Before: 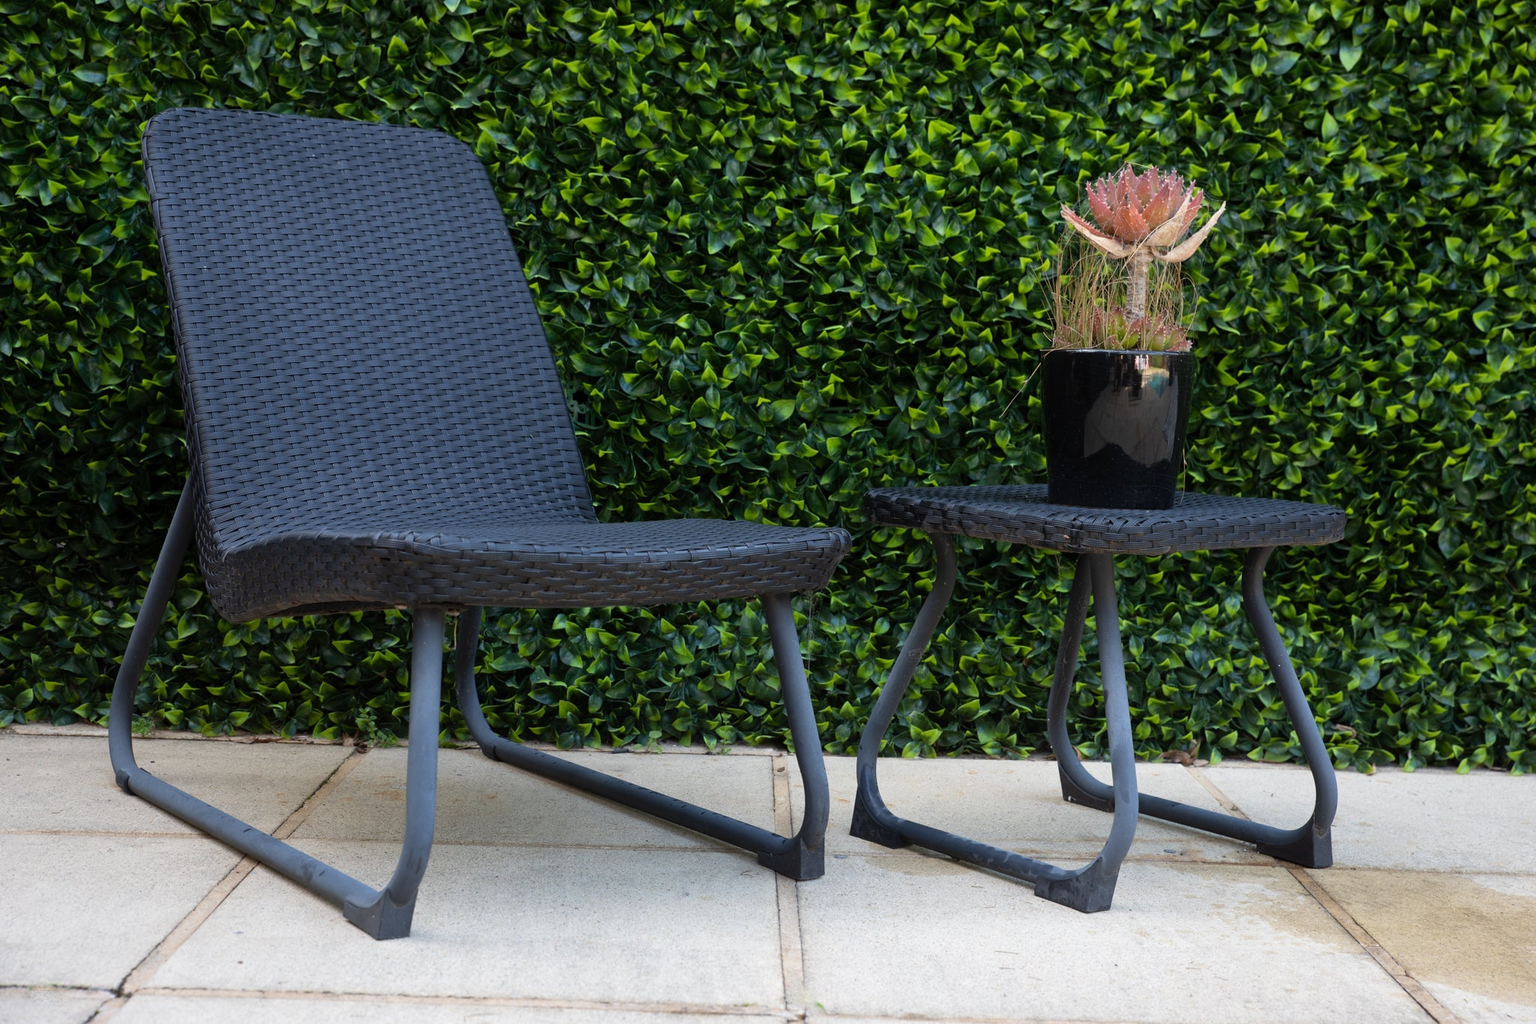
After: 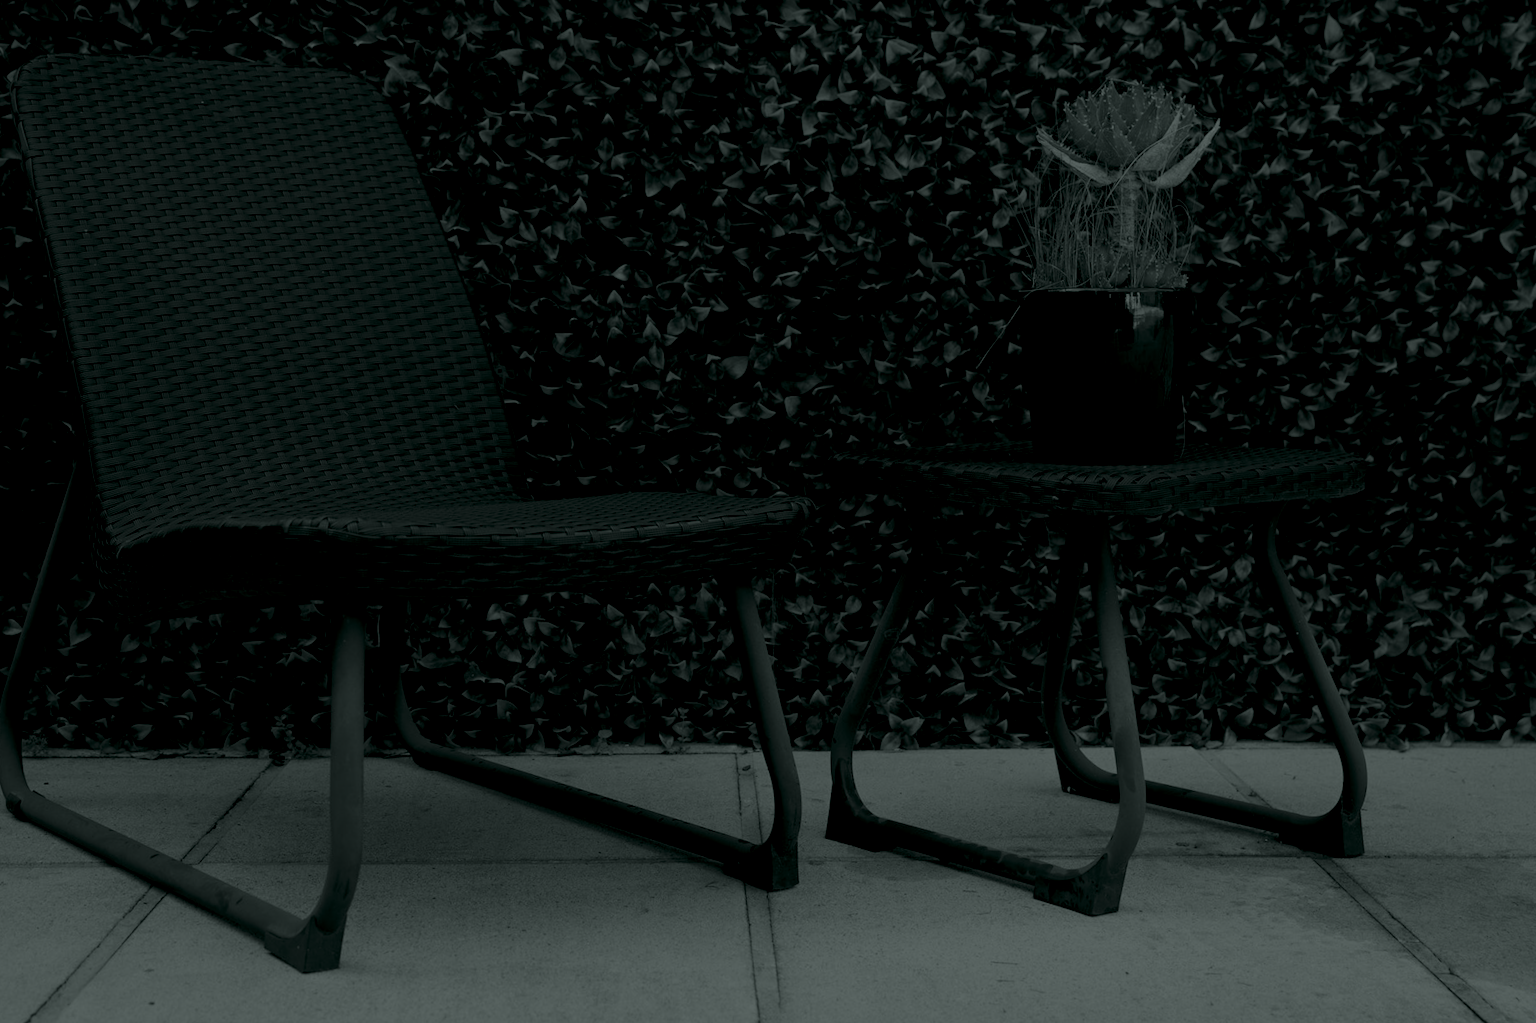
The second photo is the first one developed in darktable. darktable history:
colorize: hue 90°, saturation 19%, lightness 1.59%, version 1
crop and rotate: angle 1.96°, left 5.673%, top 5.673%
color balance: lift [1.001, 0.997, 0.99, 1.01], gamma [1.007, 1, 0.975, 1.025], gain [1, 1.065, 1.052, 0.935], contrast 13.25%
